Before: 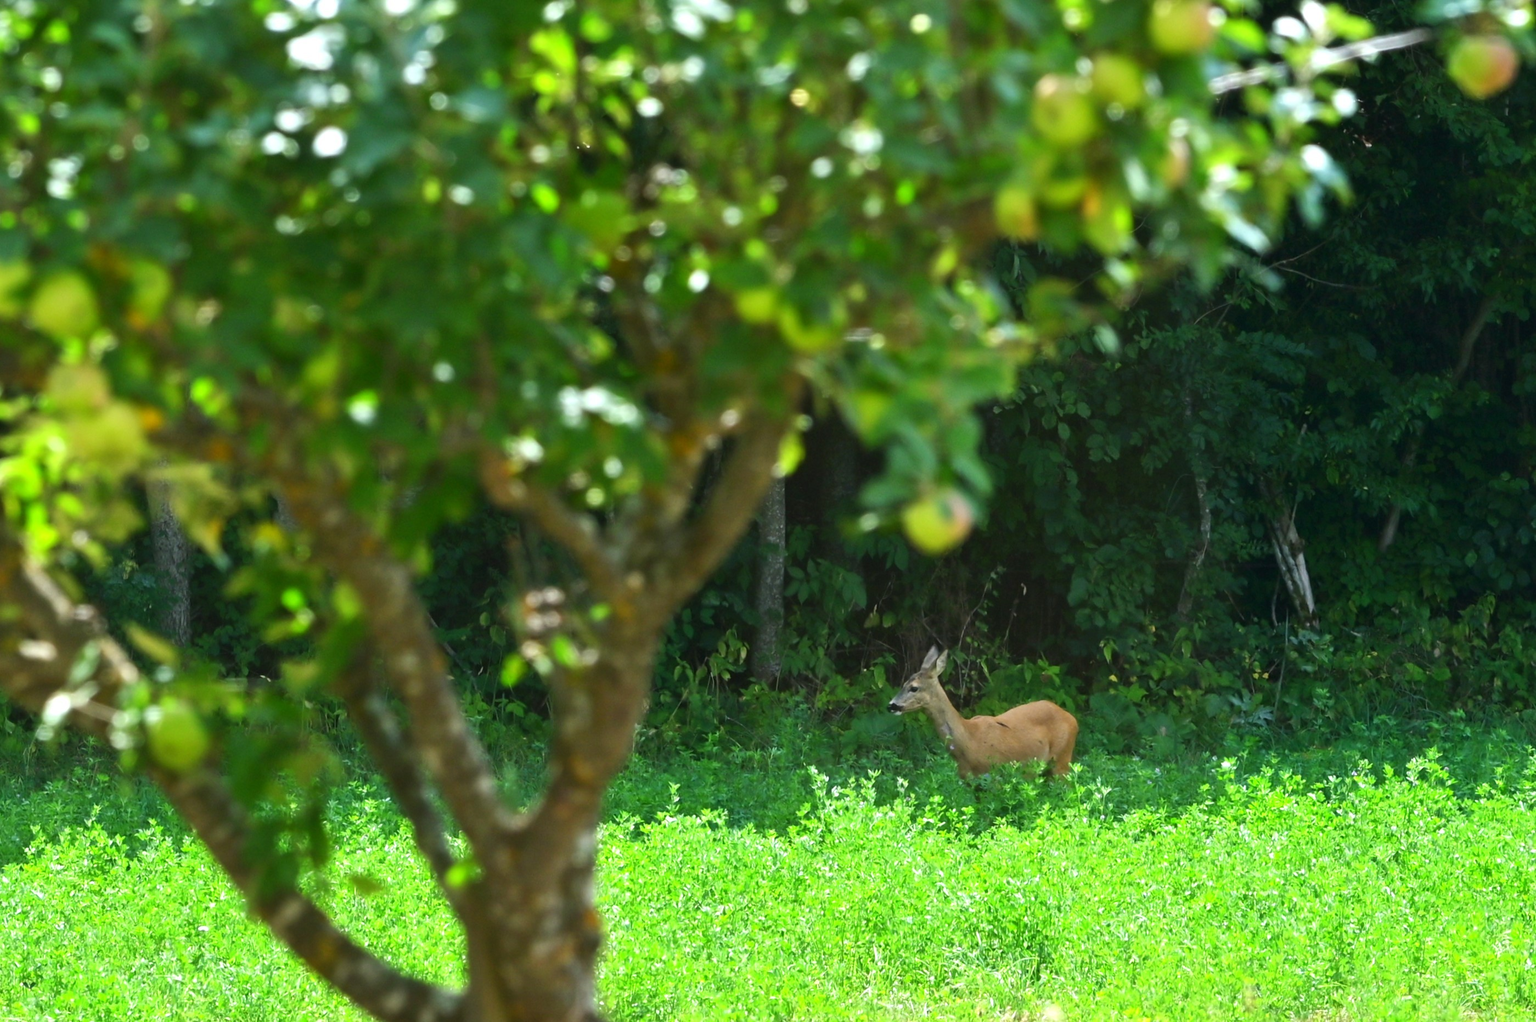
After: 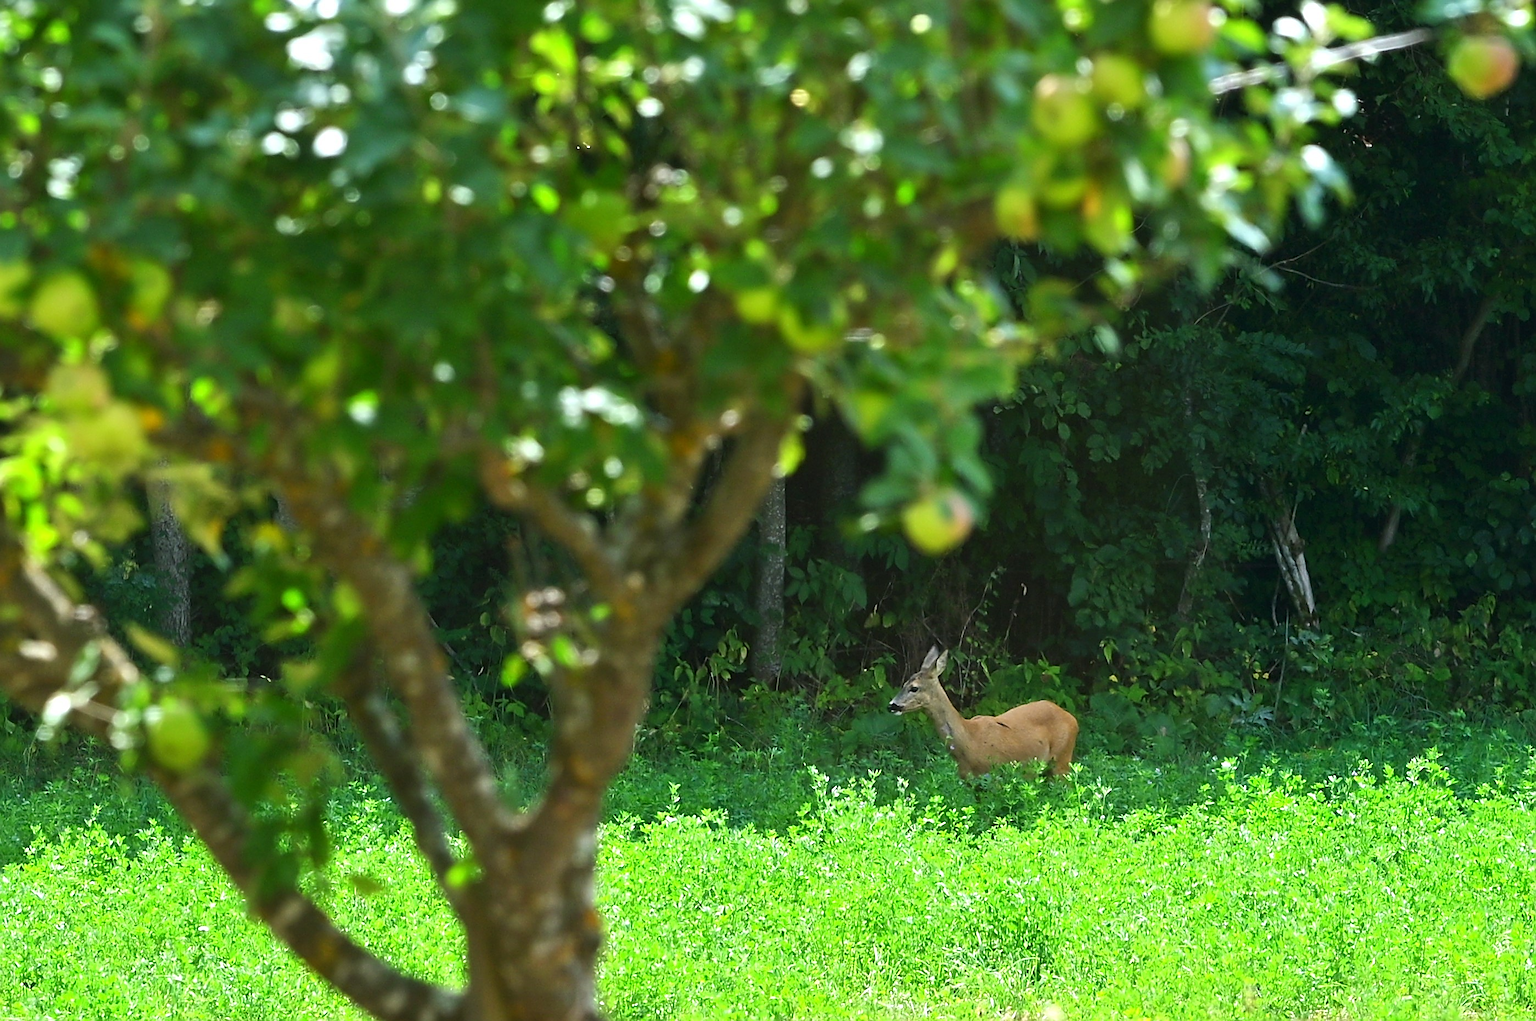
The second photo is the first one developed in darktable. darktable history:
sharpen: amount 1.013
